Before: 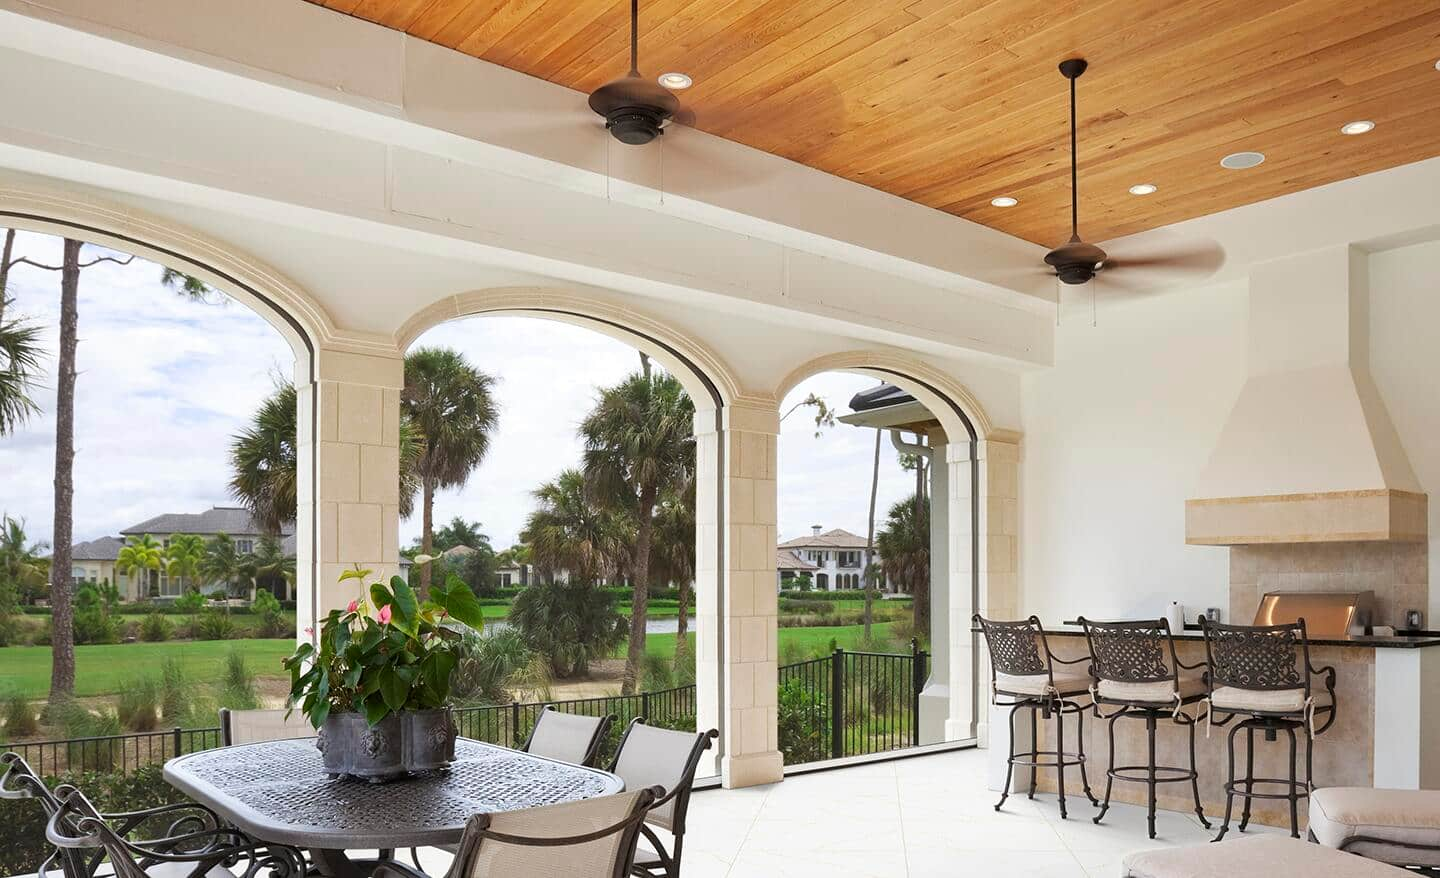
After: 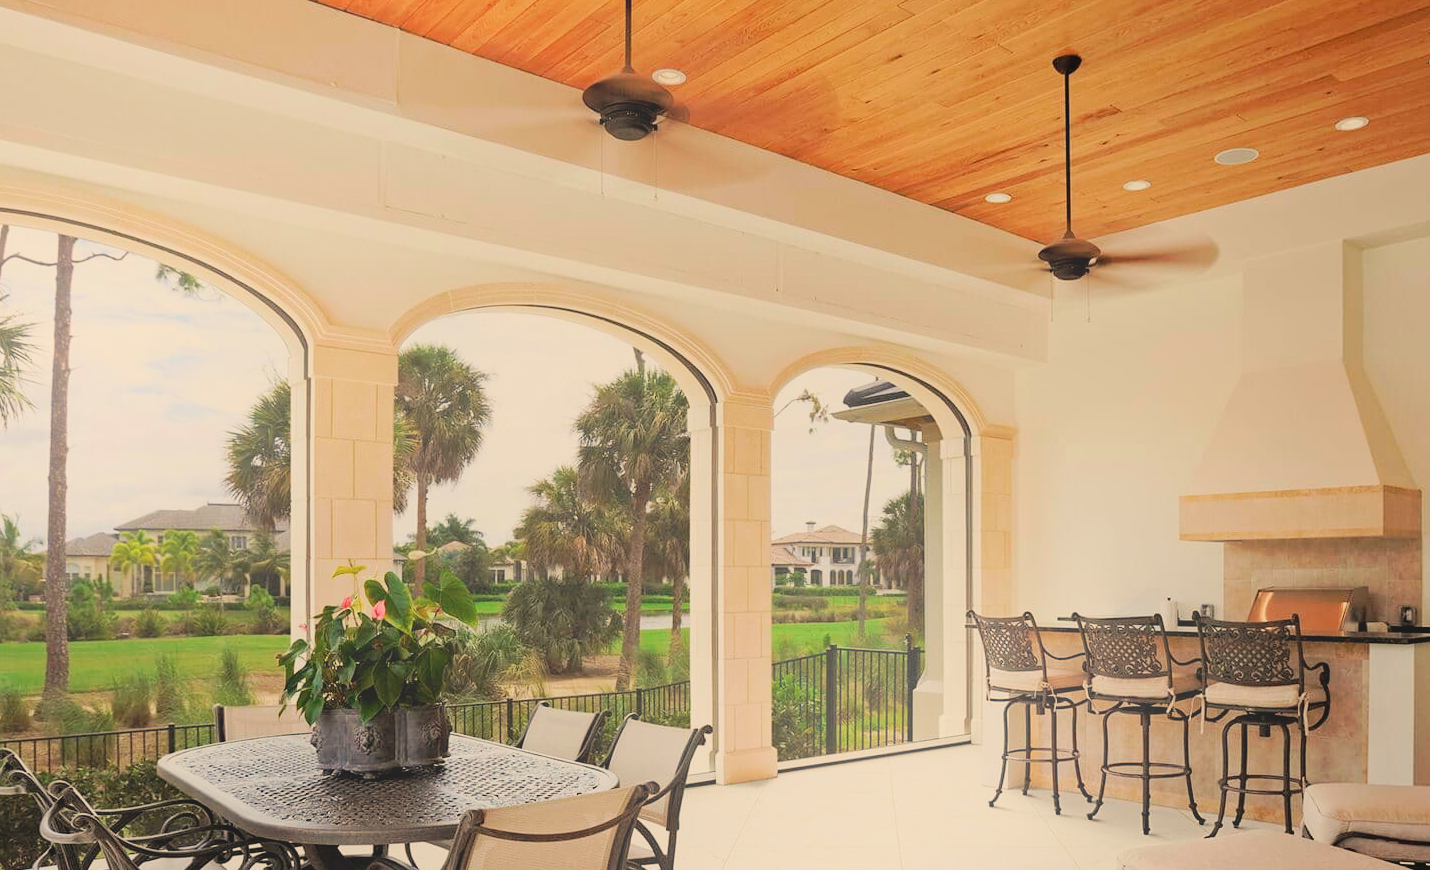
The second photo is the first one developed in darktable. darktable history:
crop: left 0.434%, top 0.485%, right 0.244%, bottom 0.386%
white balance: red 1.123, blue 0.83
tone curve: curves: ch0 [(0, 0) (0.003, 0.003) (0.011, 0.011) (0.025, 0.024) (0.044, 0.043) (0.069, 0.067) (0.1, 0.096) (0.136, 0.131) (0.177, 0.171) (0.224, 0.217) (0.277, 0.268) (0.335, 0.324) (0.399, 0.386) (0.468, 0.453) (0.543, 0.547) (0.623, 0.626) (0.709, 0.712) (0.801, 0.802) (0.898, 0.898) (1, 1)], preserve colors none
haze removal: compatibility mode true, adaptive false
bloom: size 40%
filmic rgb: black relative exposure -16 EV, white relative exposure 6.92 EV, hardness 4.7
